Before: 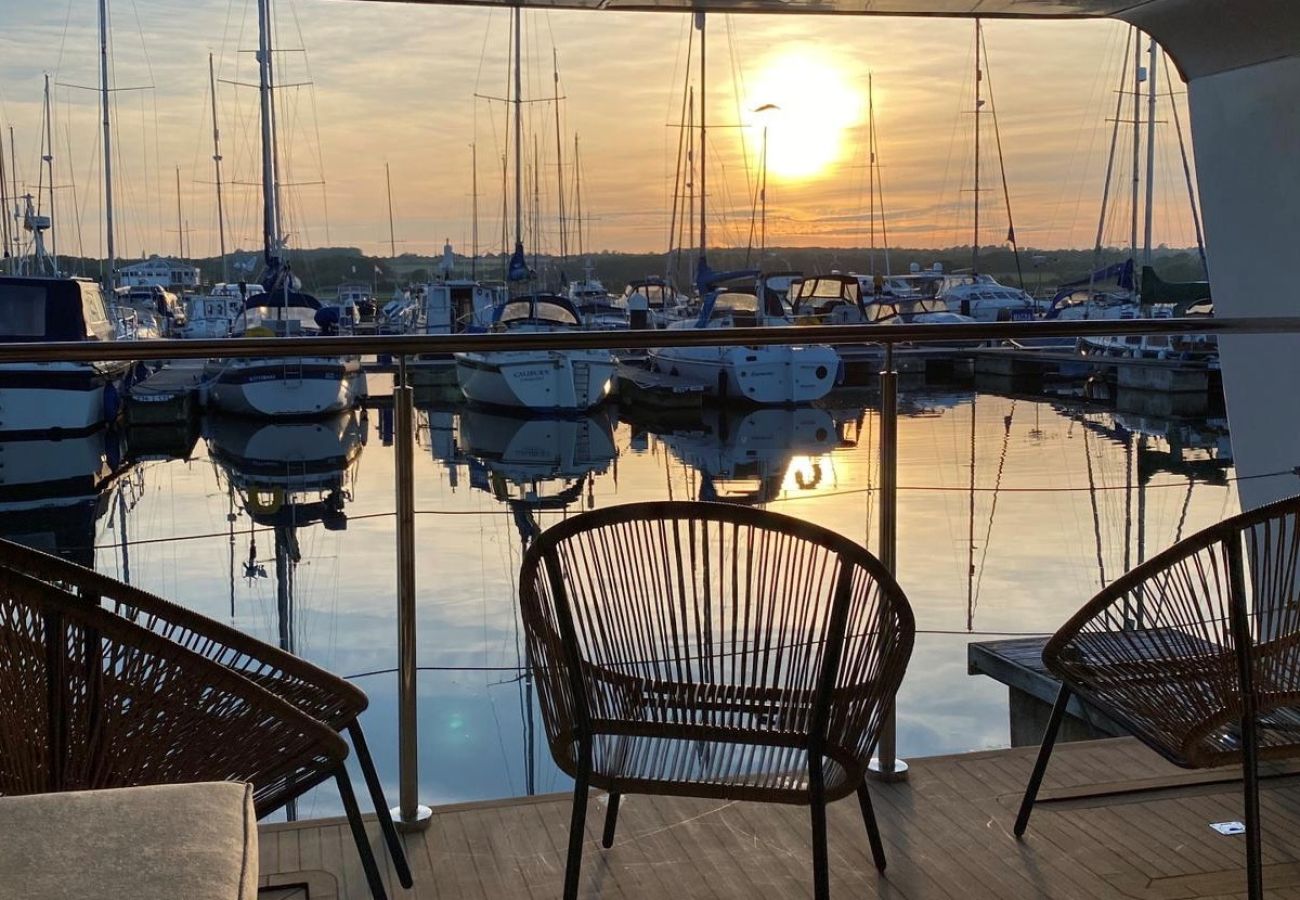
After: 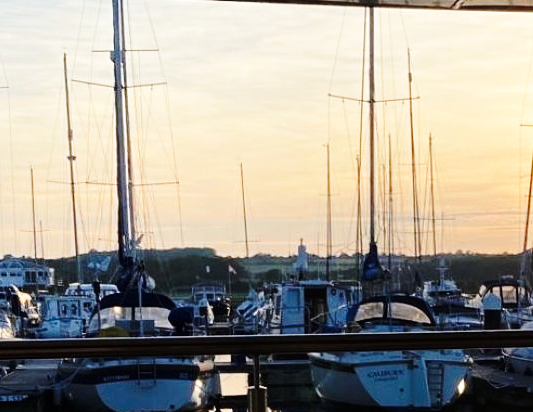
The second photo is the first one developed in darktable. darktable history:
base curve: curves: ch0 [(0, 0) (0.036, 0.037) (0.121, 0.228) (0.46, 0.76) (0.859, 0.983) (1, 1)], preserve colors none
tone equalizer: -8 EV -0.76 EV, -7 EV -0.73 EV, -6 EV -0.628 EV, -5 EV -0.407 EV, -3 EV 0.393 EV, -2 EV 0.6 EV, -1 EV 0.677 EV, +0 EV 0.736 EV
exposure: exposure -0.559 EV, compensate highlight preservation false
crop and rotate: left 11.26%, top 0.107%, right 47.698%, bottom 54.009%
